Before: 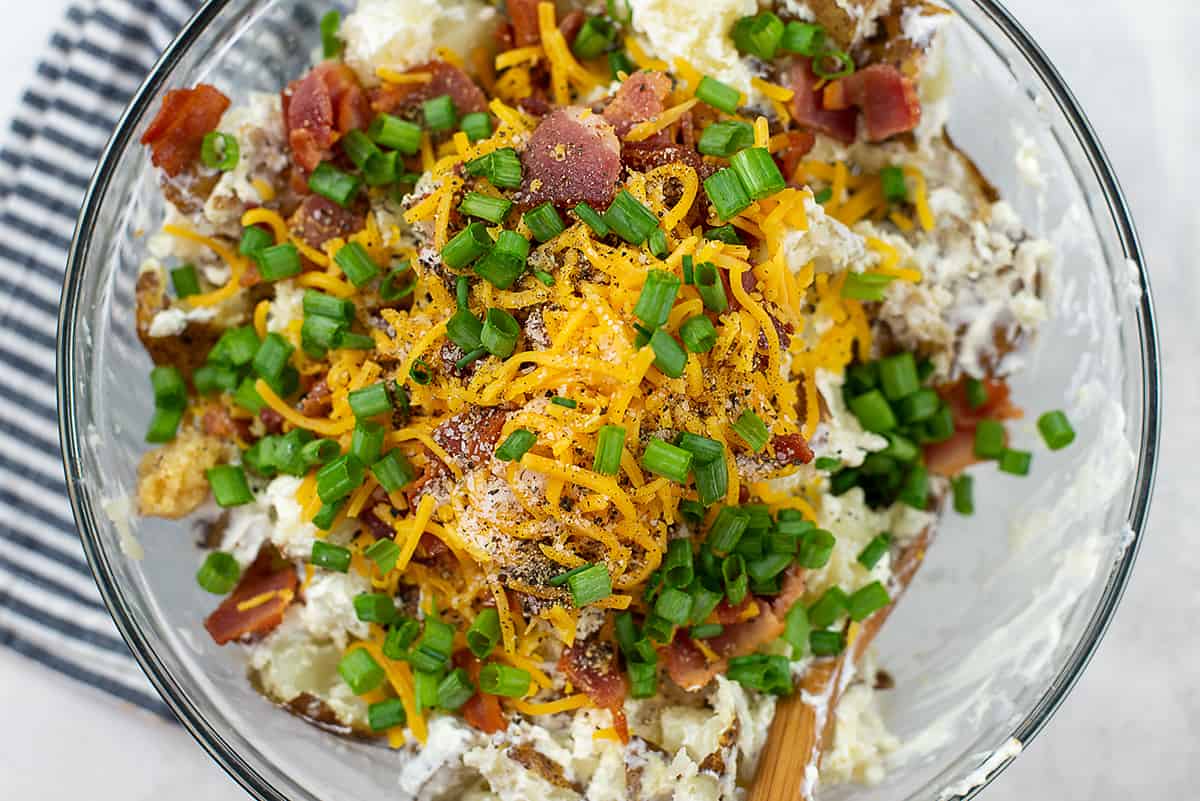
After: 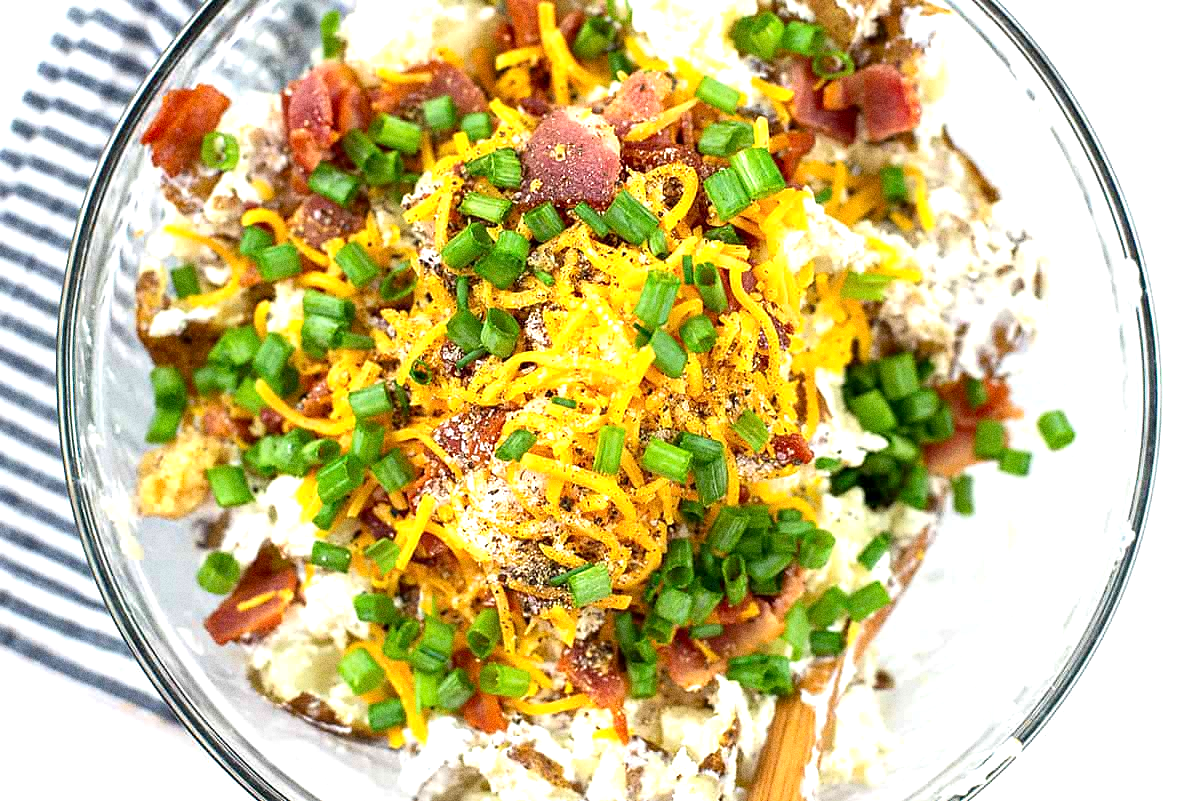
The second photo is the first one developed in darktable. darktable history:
exposure: black level correction 0.001, exposure 1 EV, compensate highlight preservation false
local contrast: mode bilateral grid, contrast 15, coarseness 36, detail 105%, midtone range 0.2
grain: coarseness 0.09 ISO, strength 40%
